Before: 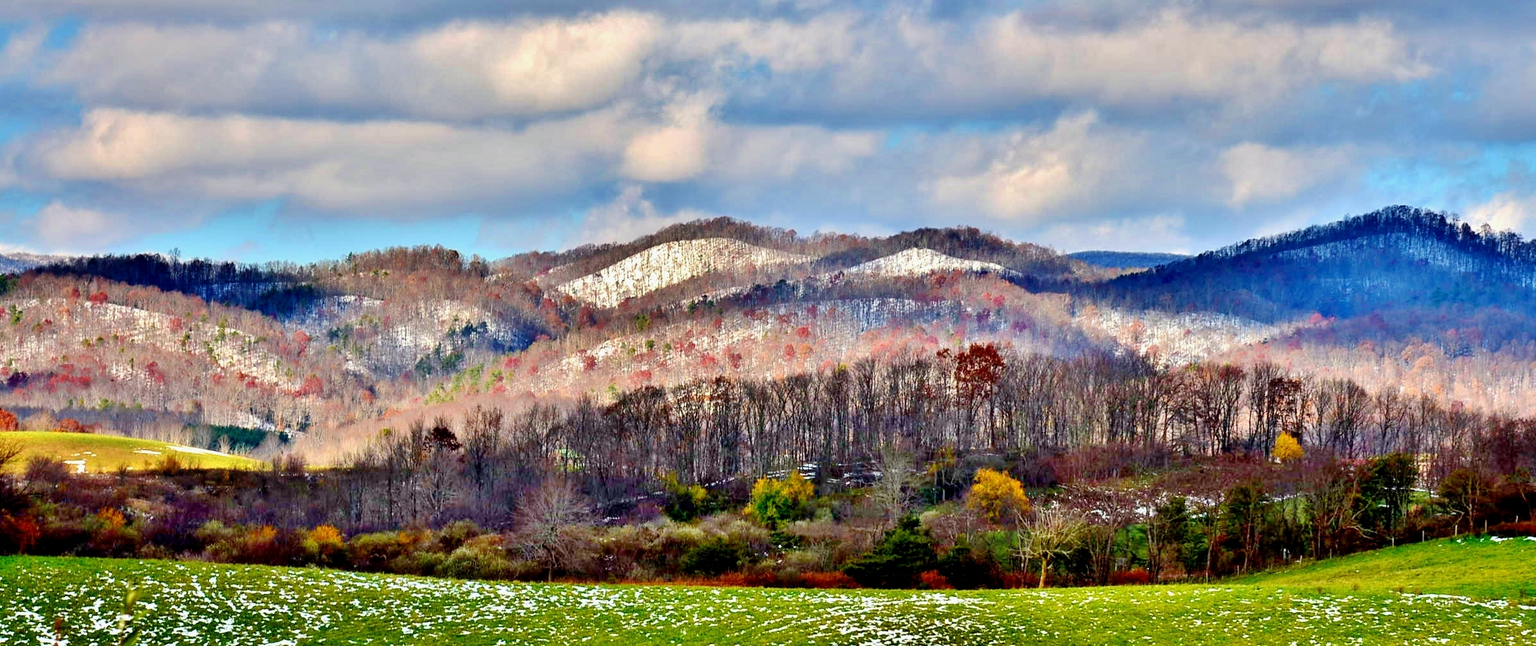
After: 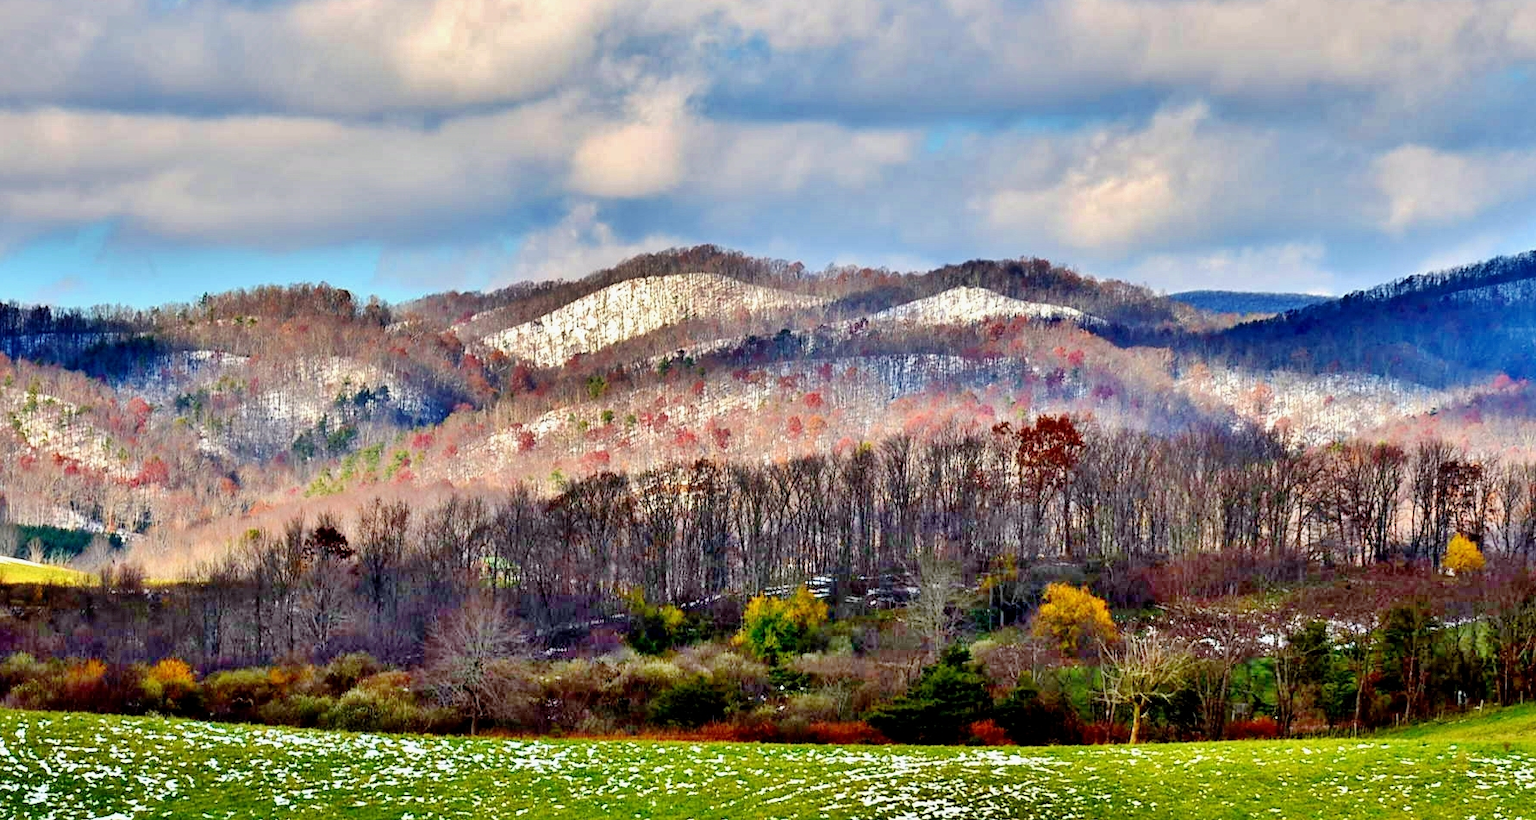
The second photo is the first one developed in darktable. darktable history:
crop and rotate: left 12.927%, top 5.395%, right 12.574%
